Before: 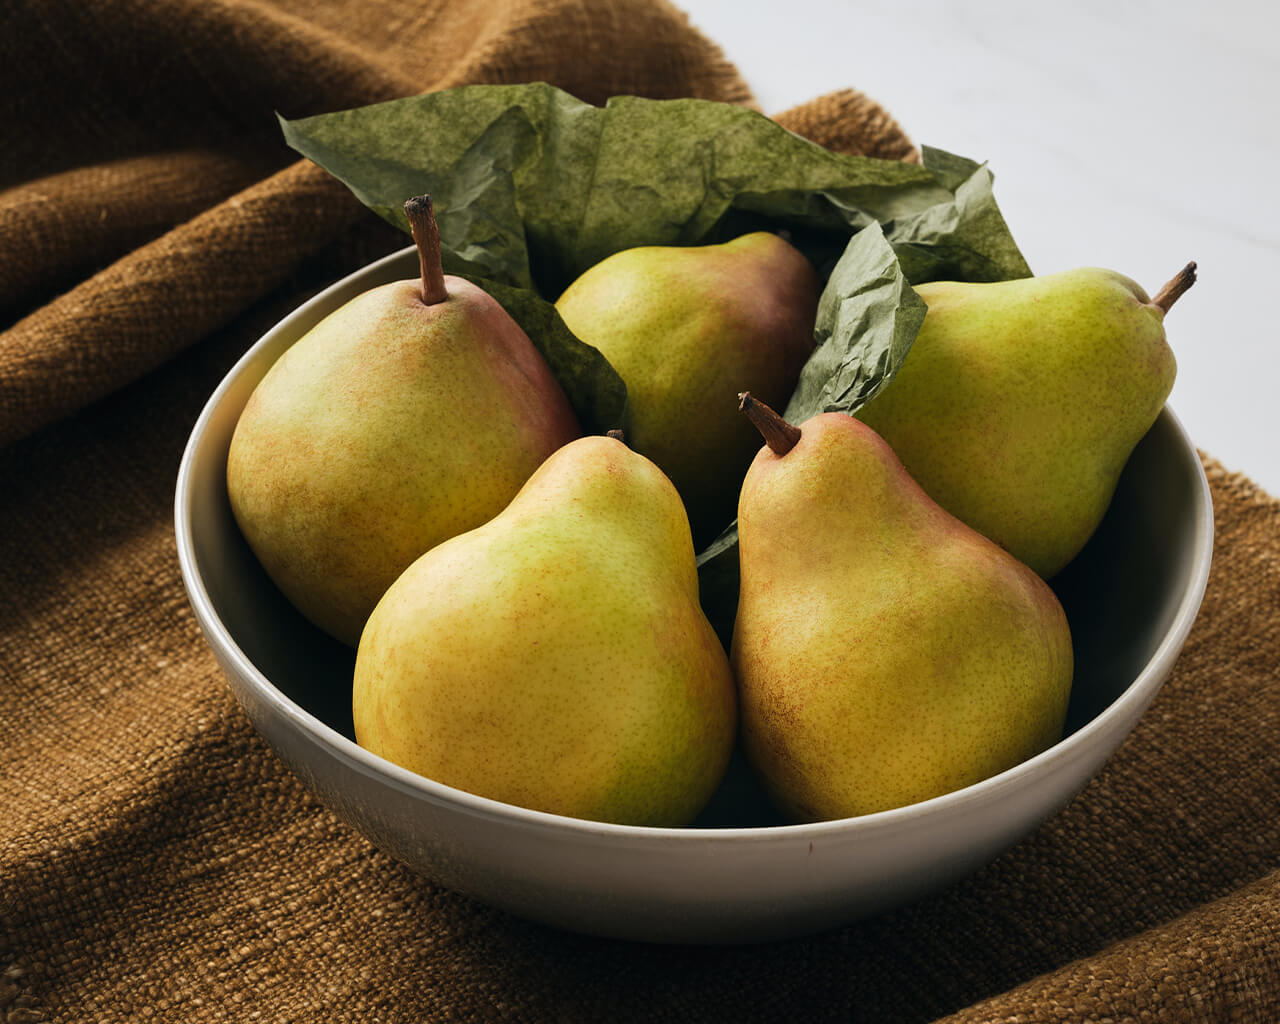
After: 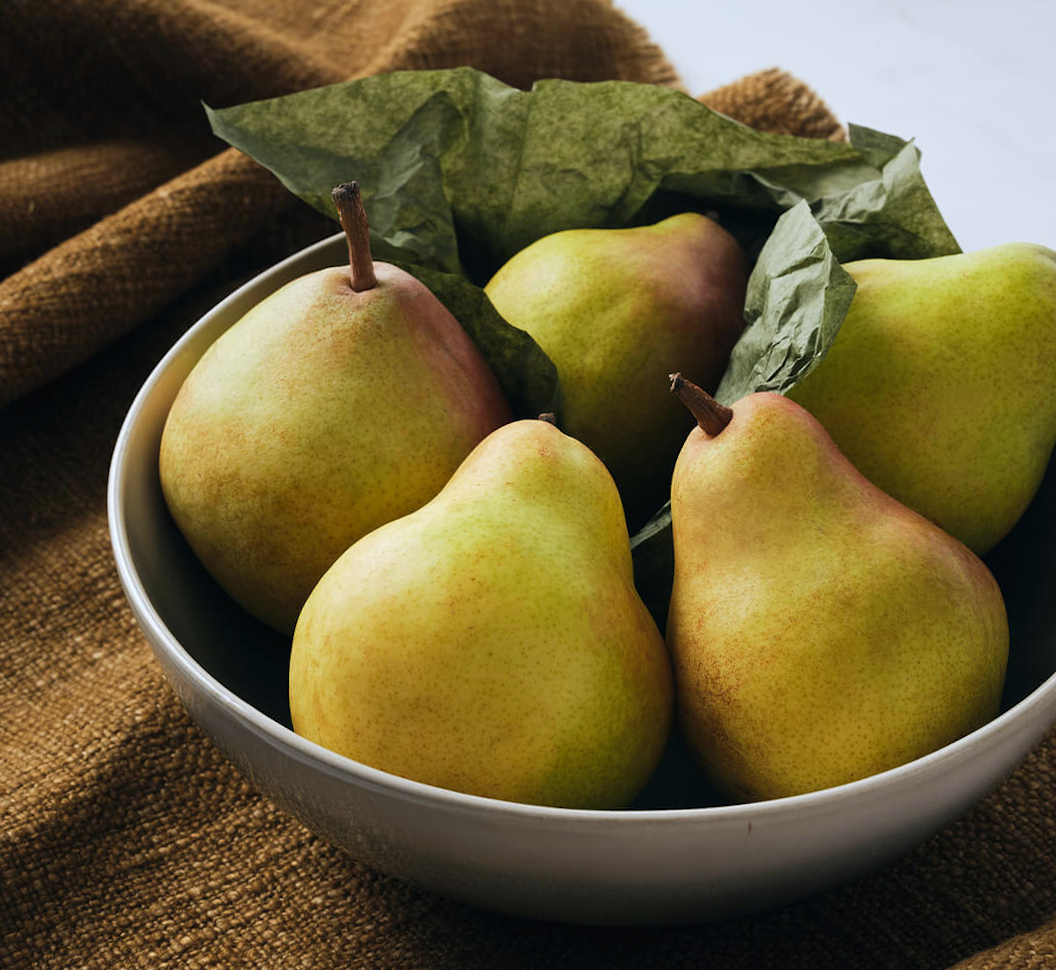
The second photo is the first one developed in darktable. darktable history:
crop and rotate: angle 1°, left 4.281%, top 0.642%, right 11.383%, bottom 2.486%
white balance: red 0.967, blue 1.049
